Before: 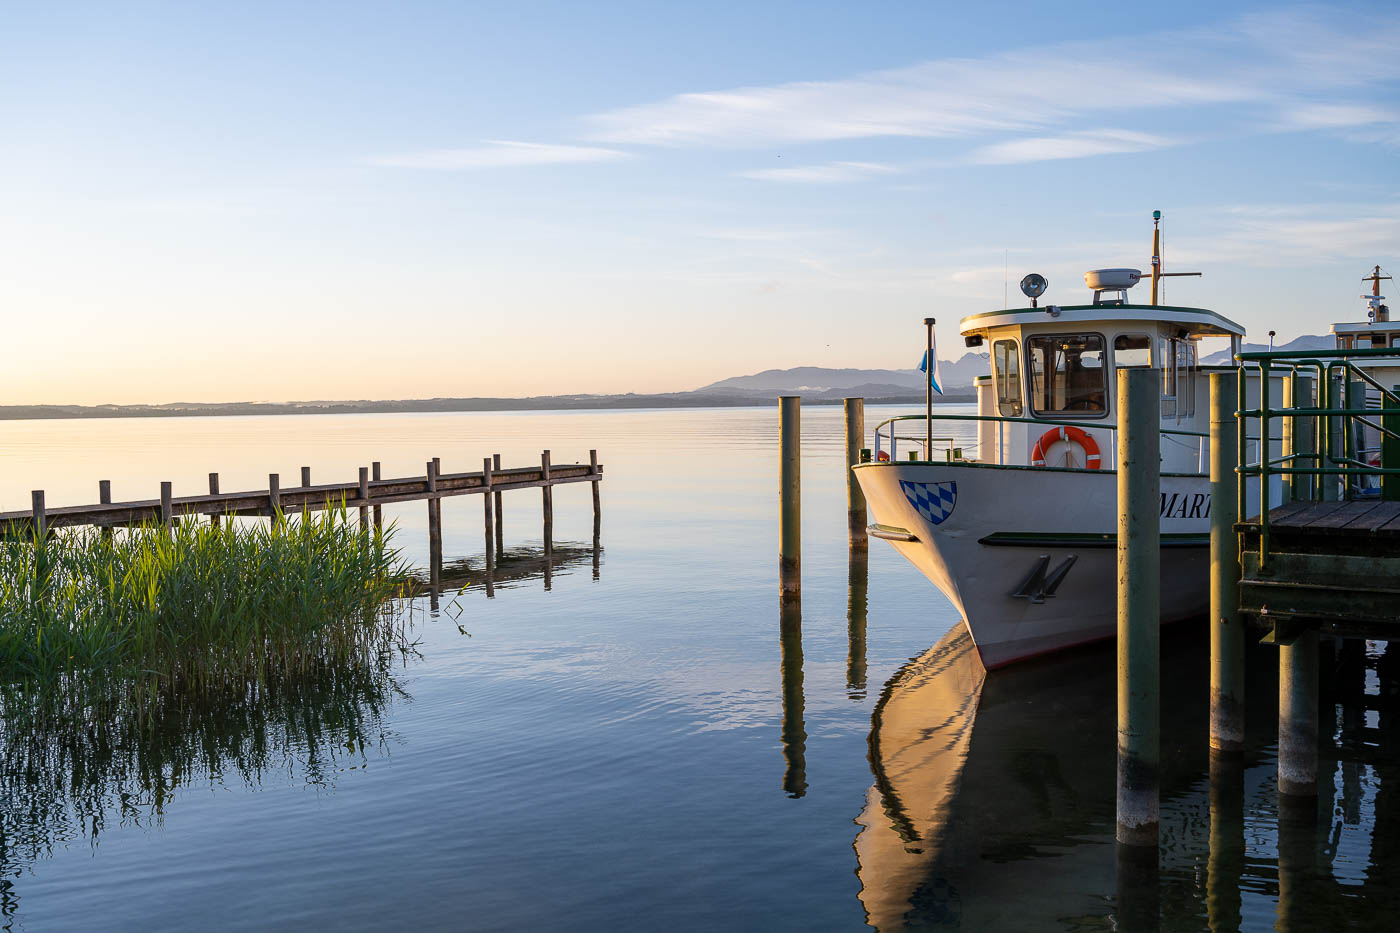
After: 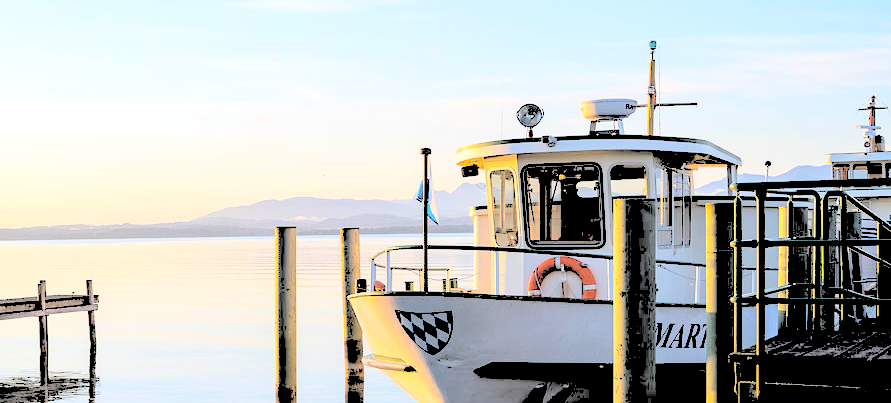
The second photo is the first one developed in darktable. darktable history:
rgb levels: levels [[0.029, 0.461, 0.922], [0, 0.5, 1], [0, 0.5, 1]]
color balance: contrast 6.48%, output saturation 113.3%
contrast brightness saturation: brightness 1
crop: left 36.005%, top 18.293%, right 0.31%, bottom 38.444%
